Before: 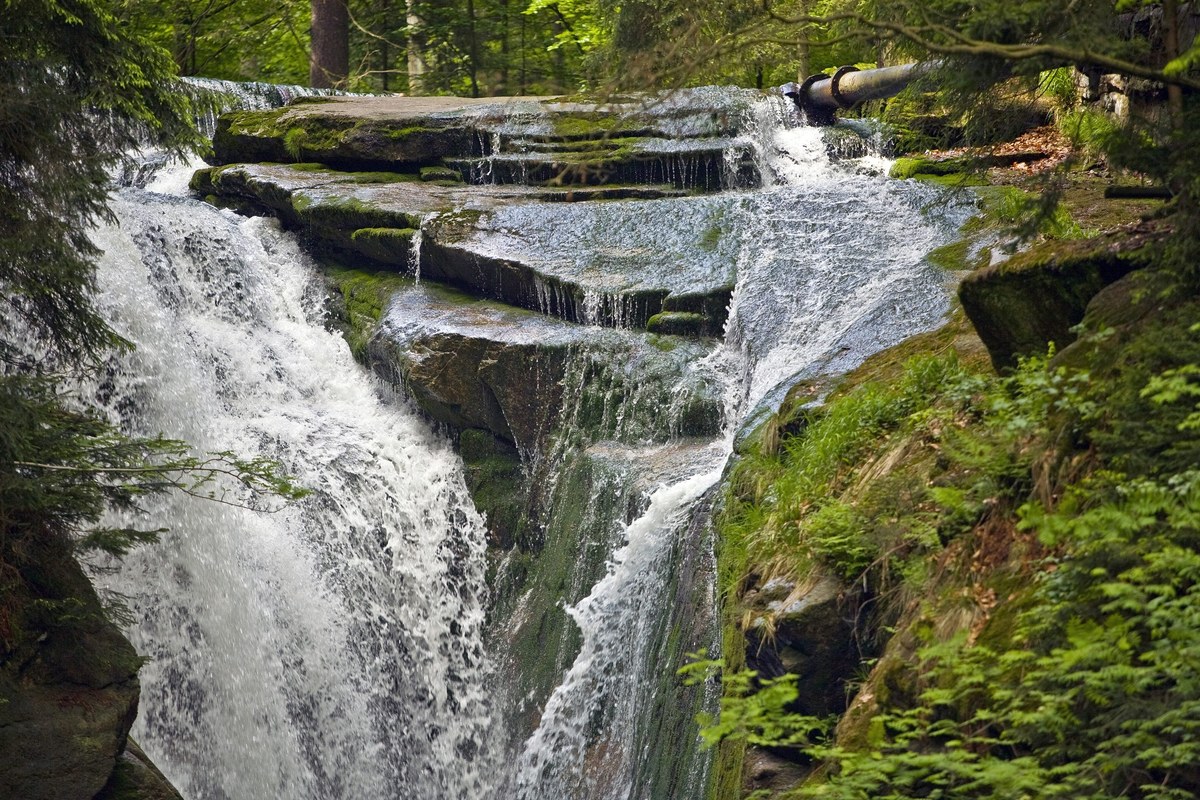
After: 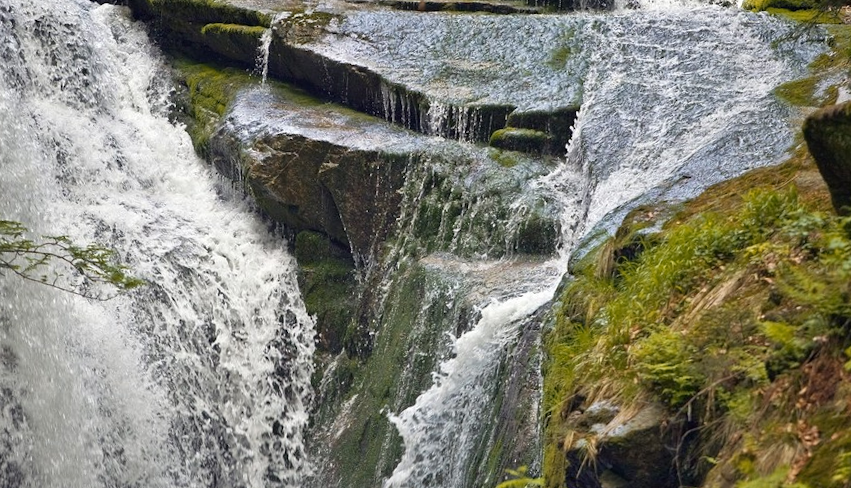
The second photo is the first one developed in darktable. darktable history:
color zones: curves: ch1 [(0, 0.455) (0.063, 0.455) (0.286, 0.495) (0.429, 0.5) (0.571, 0.5) (0.714, 0.5) (0.857, 0.5) (1, 0.455)]; ch2 [(0, 0.532) (0.063, 0.521) (0.233, 0.447) (0.429, 0.489) (0.571, 0.5) (0.714, 0.5) (0.857, 0.5) (1, 0.532)]
crop and rotate: angle -3.99°, left 9.822%, top 20.977%, right 11.988%, bottom 11.781%
